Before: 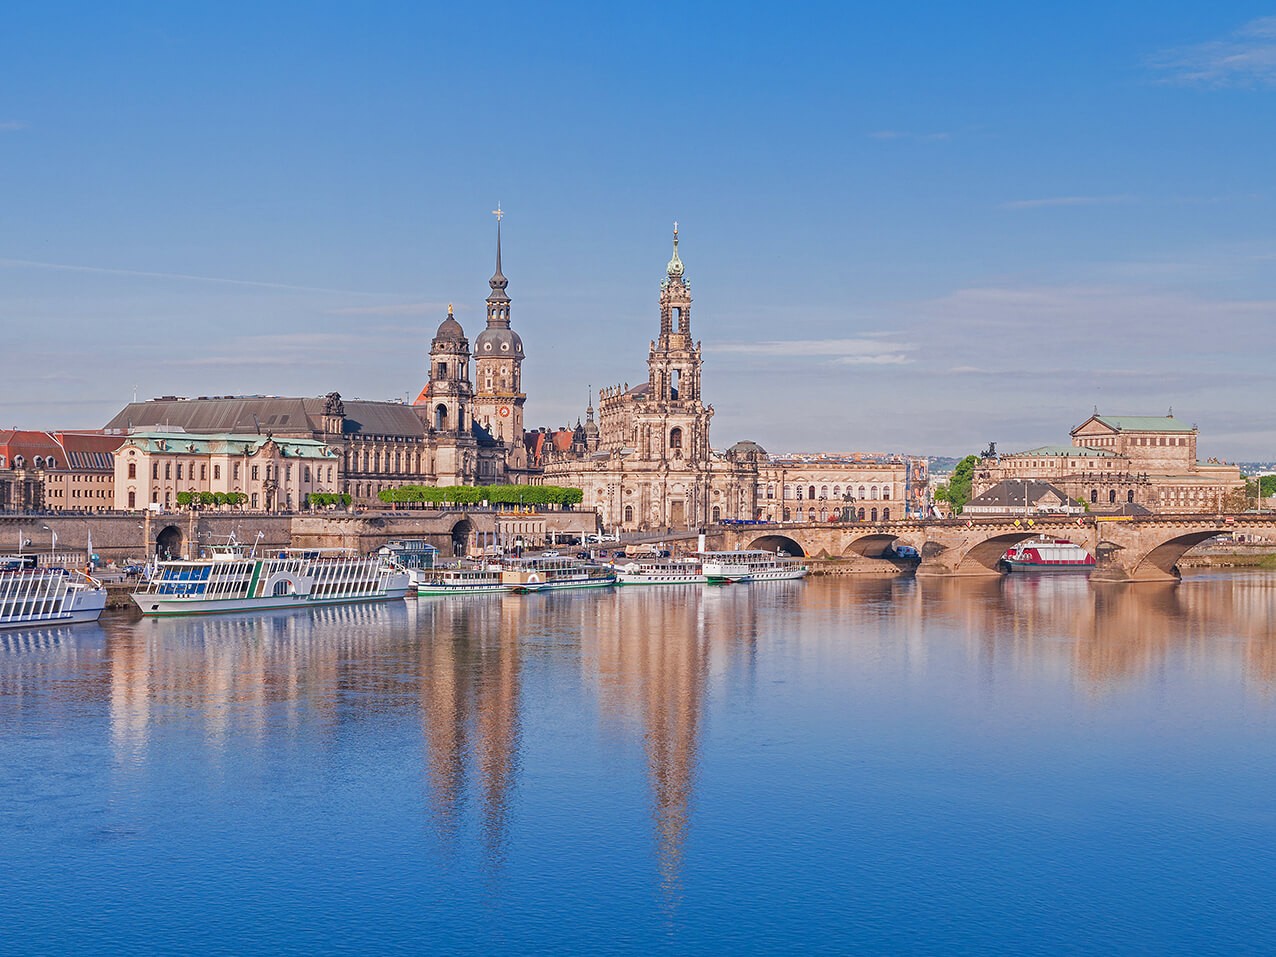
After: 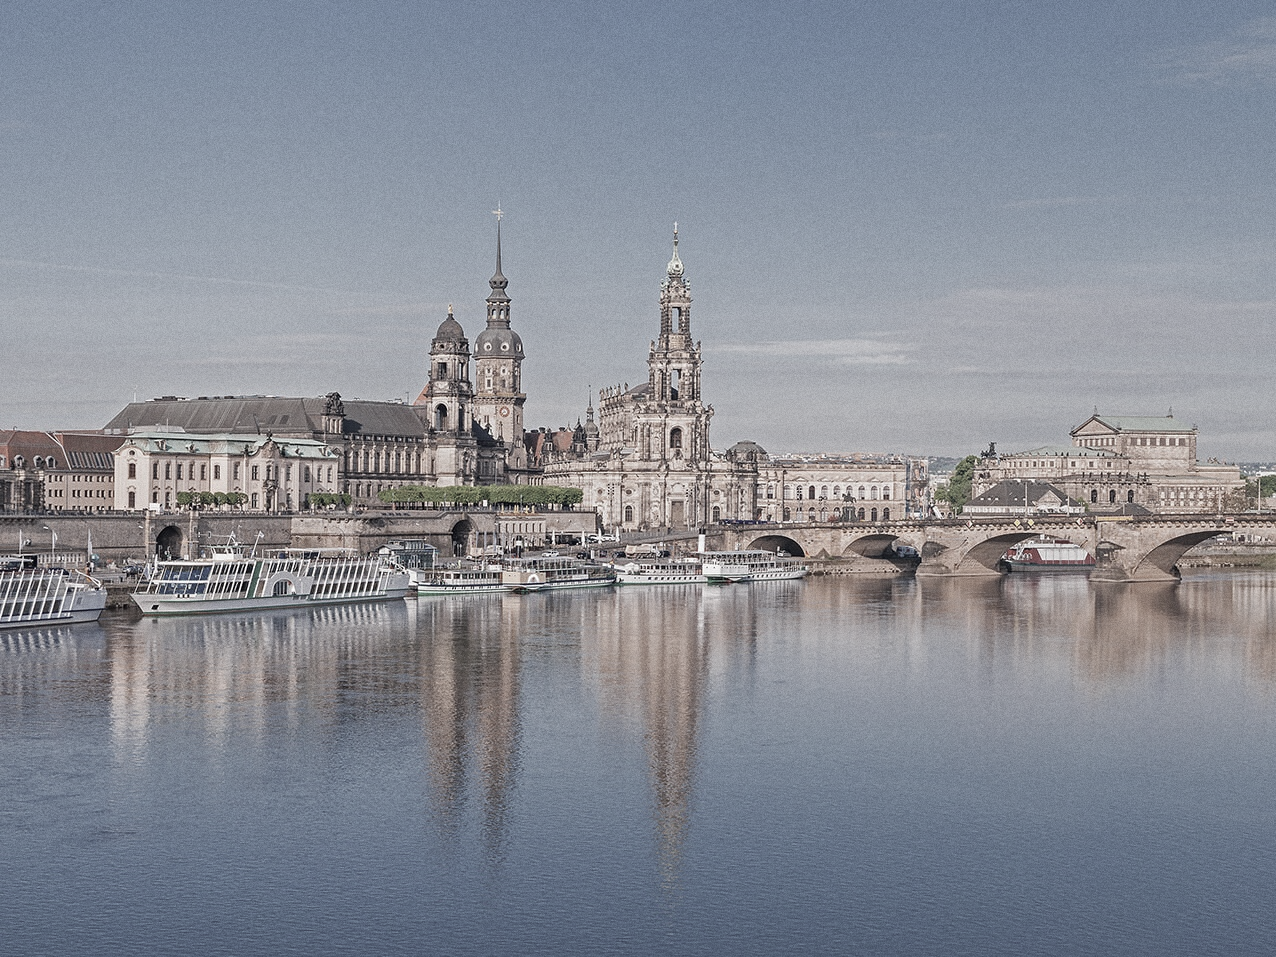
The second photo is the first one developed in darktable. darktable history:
color correction: saturation 0.3
grain: coarseness 0.09 ISO
